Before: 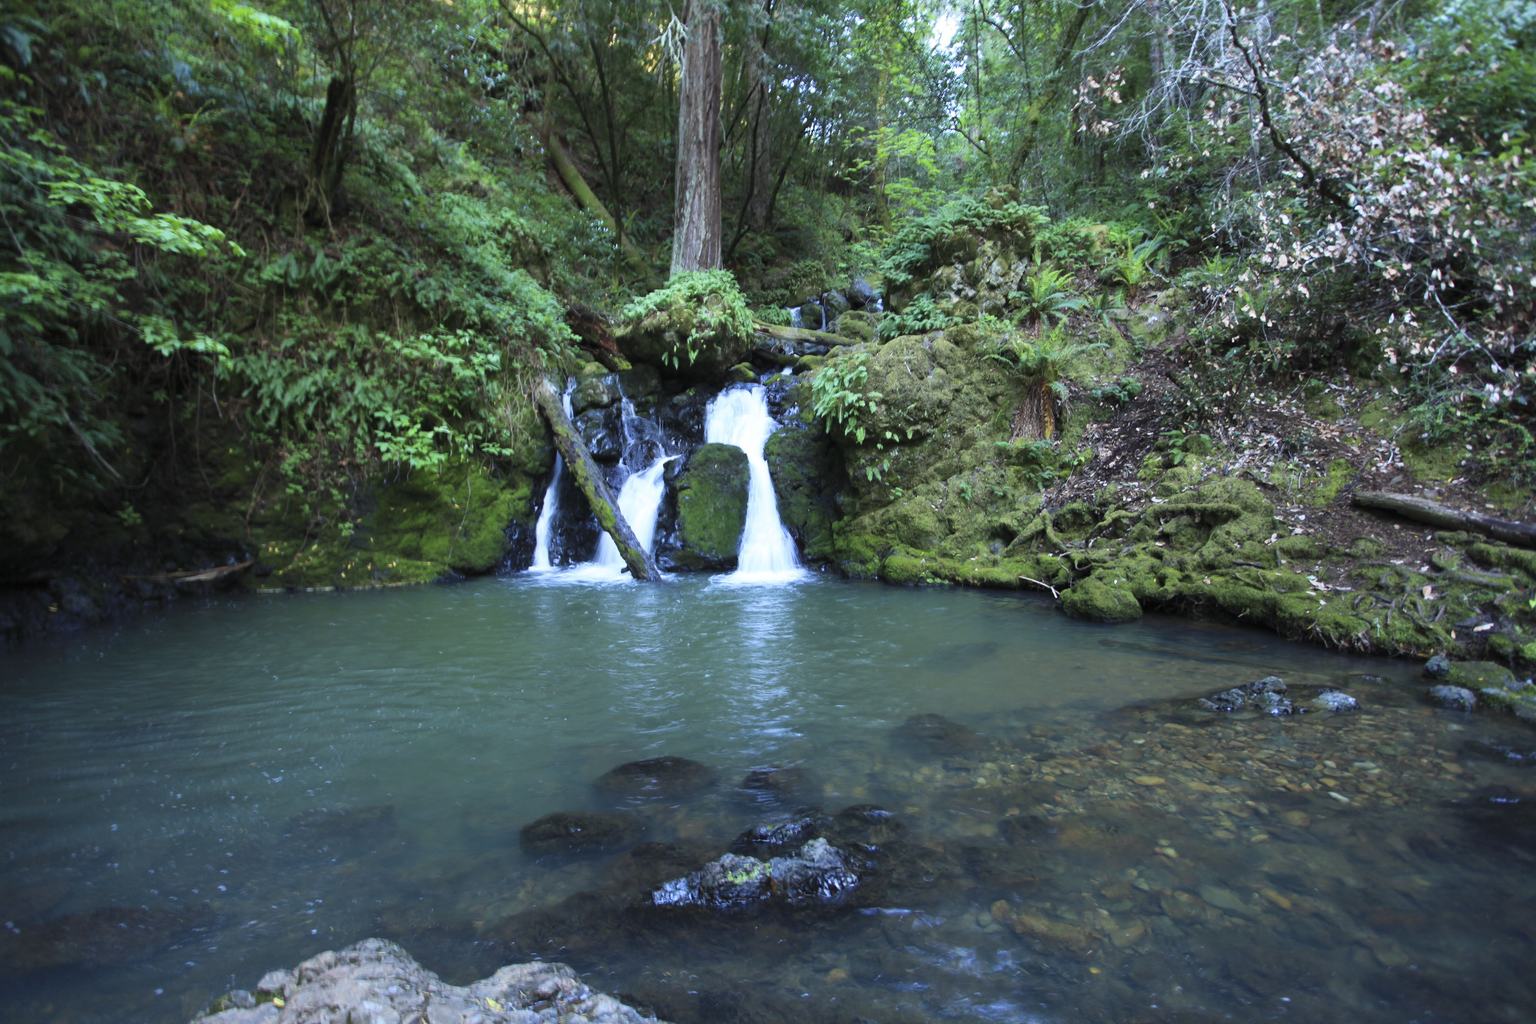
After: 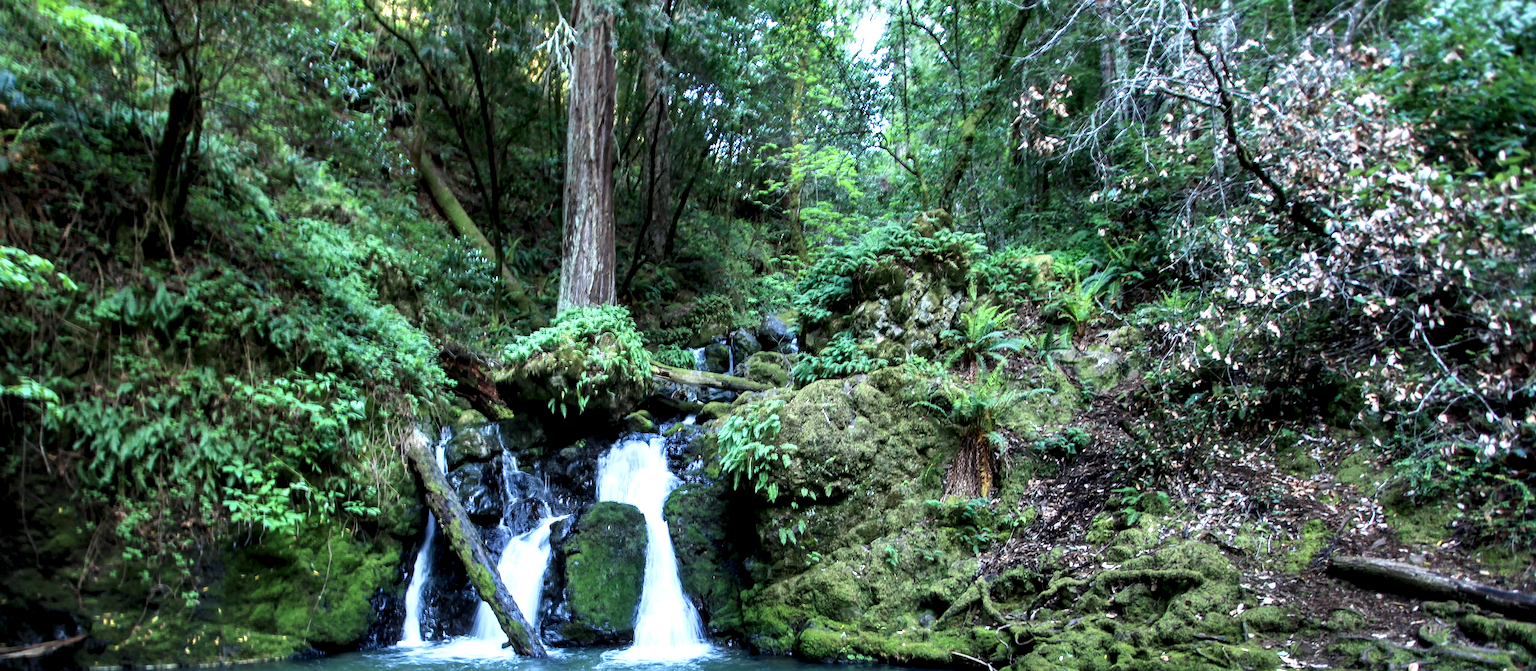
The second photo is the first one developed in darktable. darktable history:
sharpen: amount 0.211
crop and rotate: left 11.57%, bottom 42.034%
local contrast: highlights 65%, shadows 54%, detail 169%, midtone range 0.515
